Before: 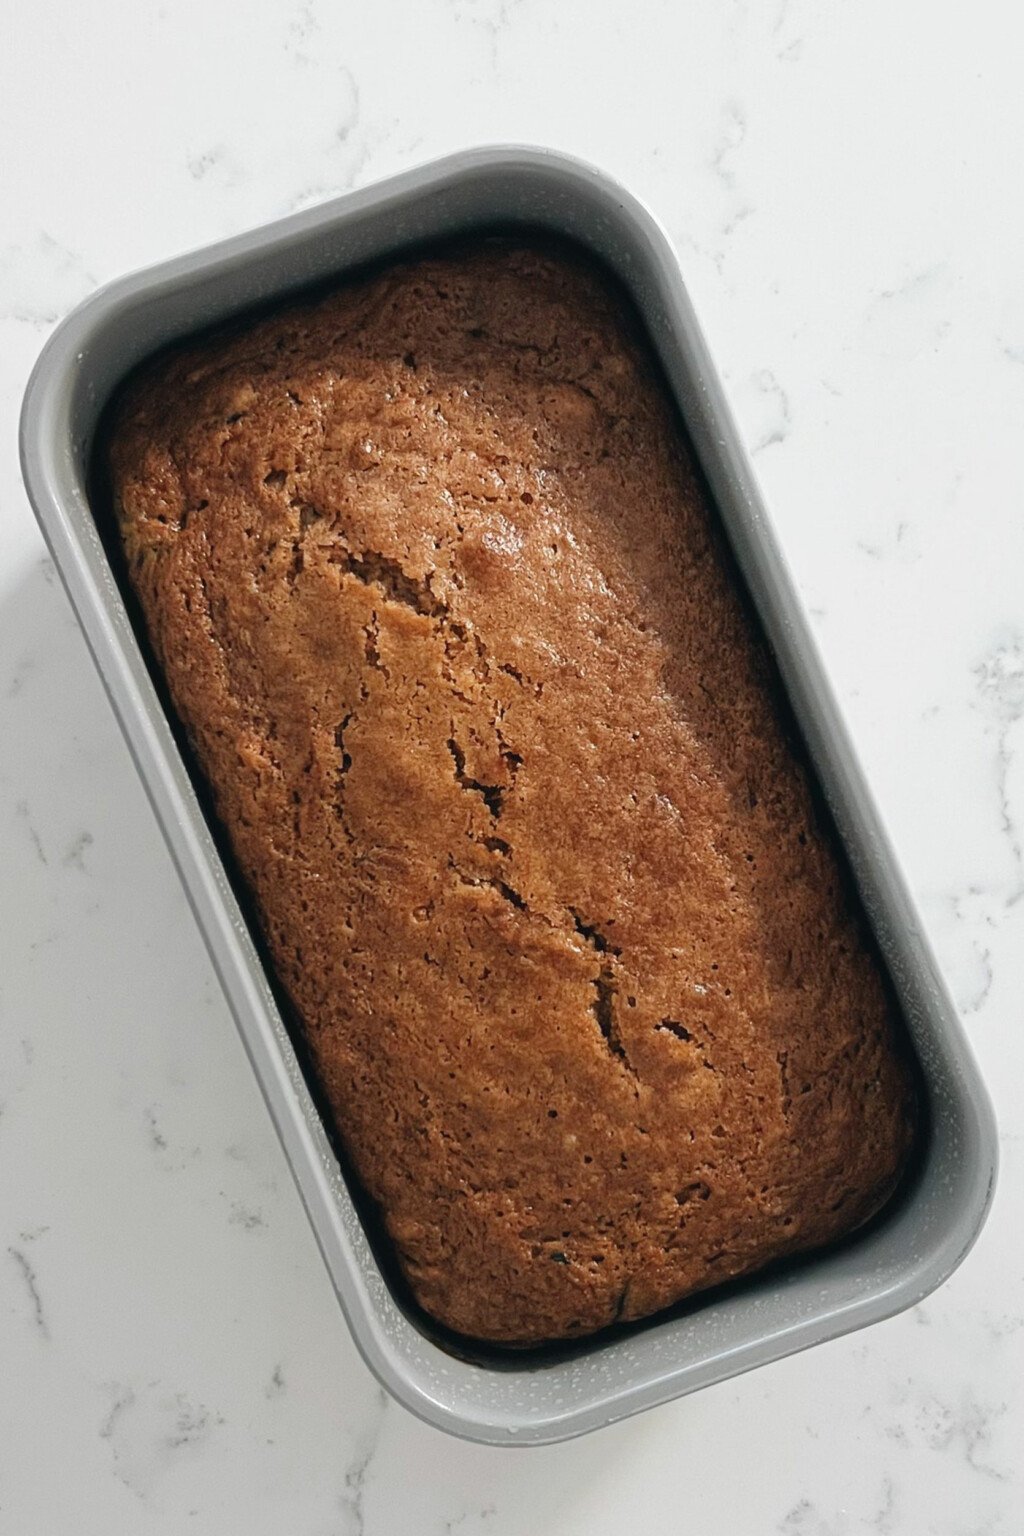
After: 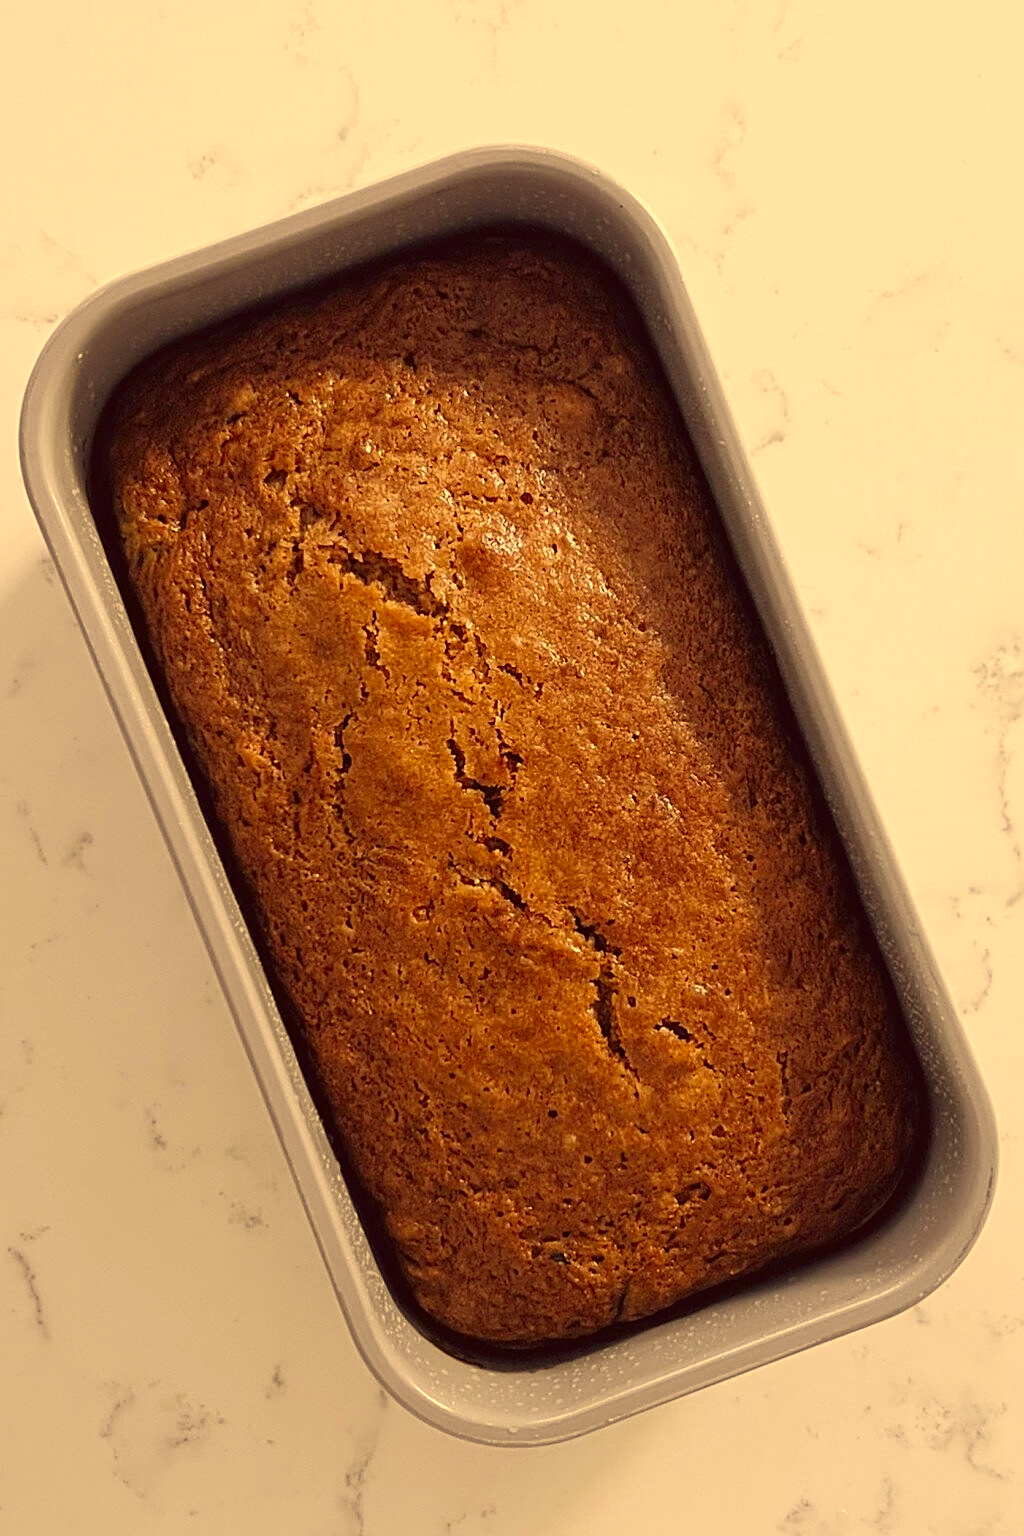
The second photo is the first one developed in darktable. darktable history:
color correction: highlights a* 9.85, highlights b* 39.51, shadows a* 15.1, shadows b* 3.62
sharpen: on, module defaults
color calibration: illuminant same as pipeline (D50), adaptation XYZ, x 0.346, y 0.358, temperature 5013.5 K
